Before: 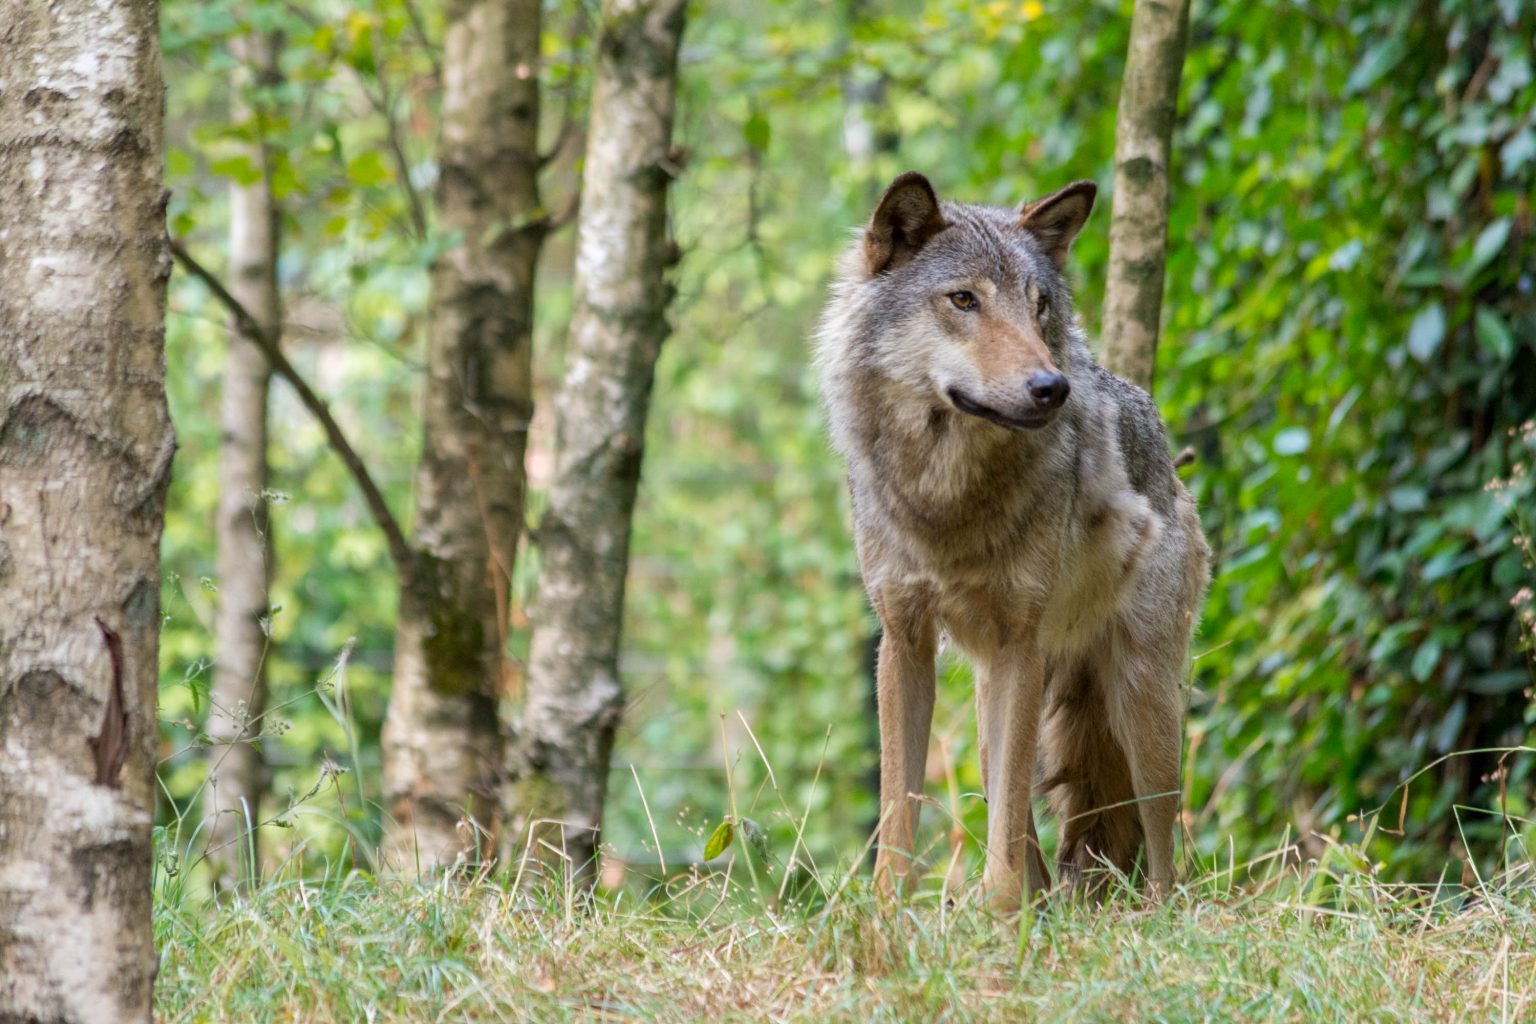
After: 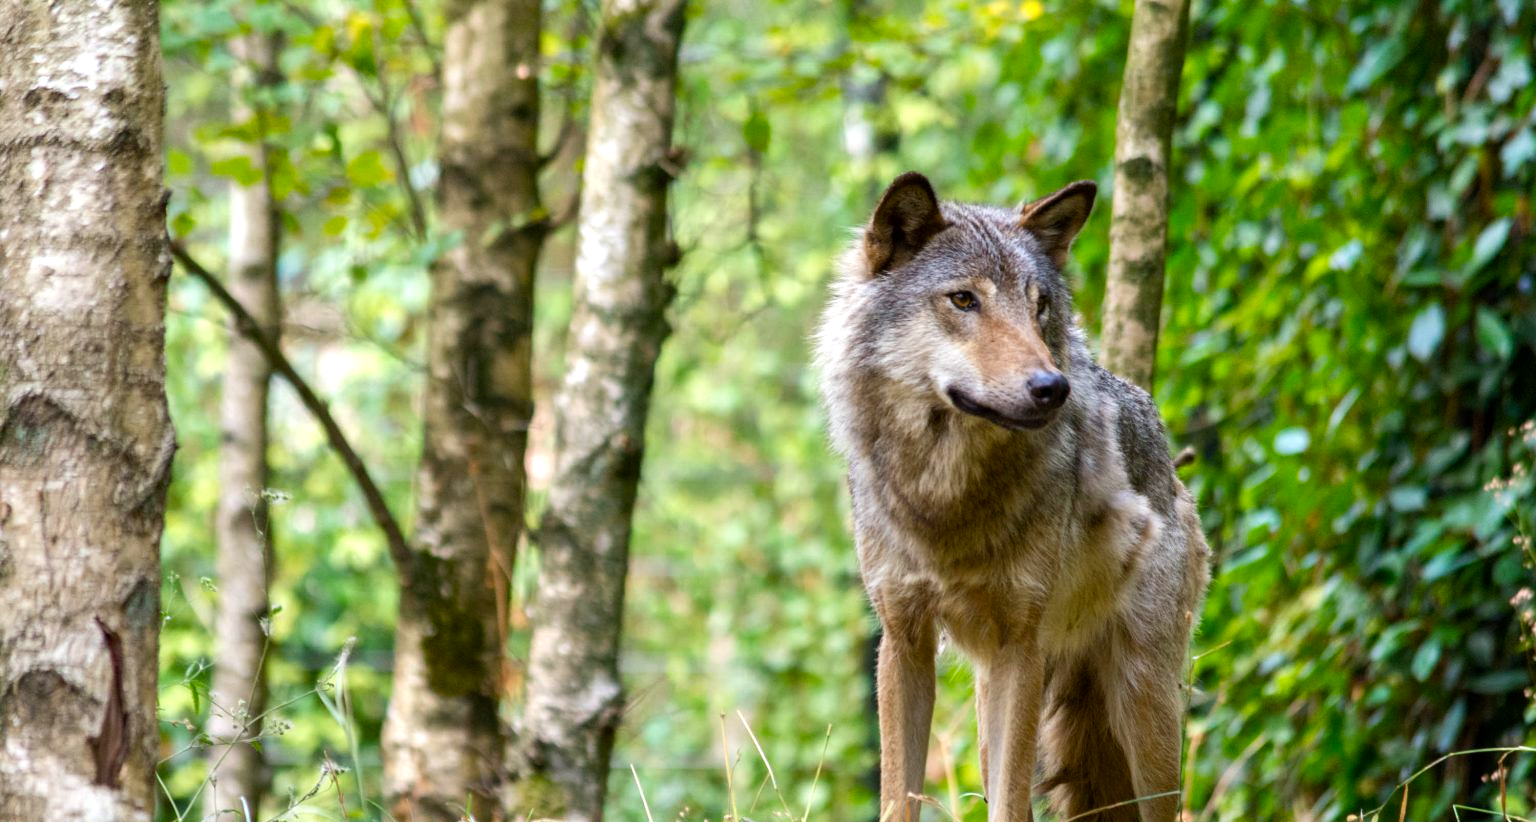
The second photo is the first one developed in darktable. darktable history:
color balance rgb: shadows lift › luminance -20%, power › hue 72.24°, highlights gain › luminance 15%, global offset › hue 171.6°, perceptual saturation grading › highlights -15%, perceptual saturation grading › shadows 25%, global vibrance 35%, contrast 10%
crop: bottom 19.644%
